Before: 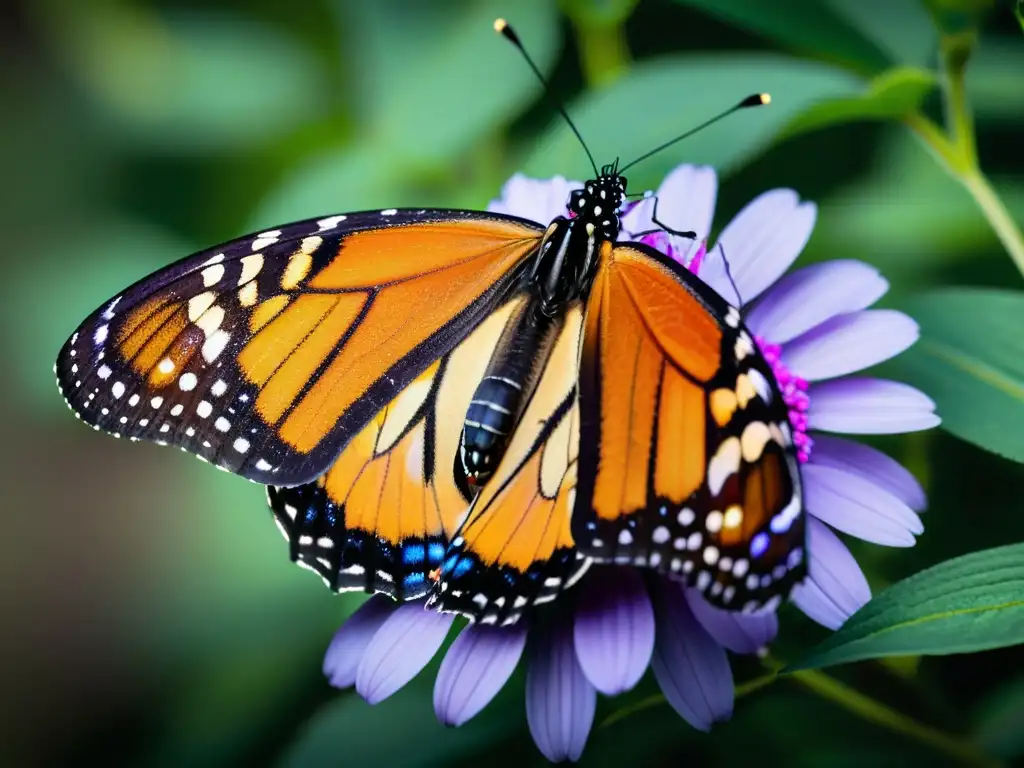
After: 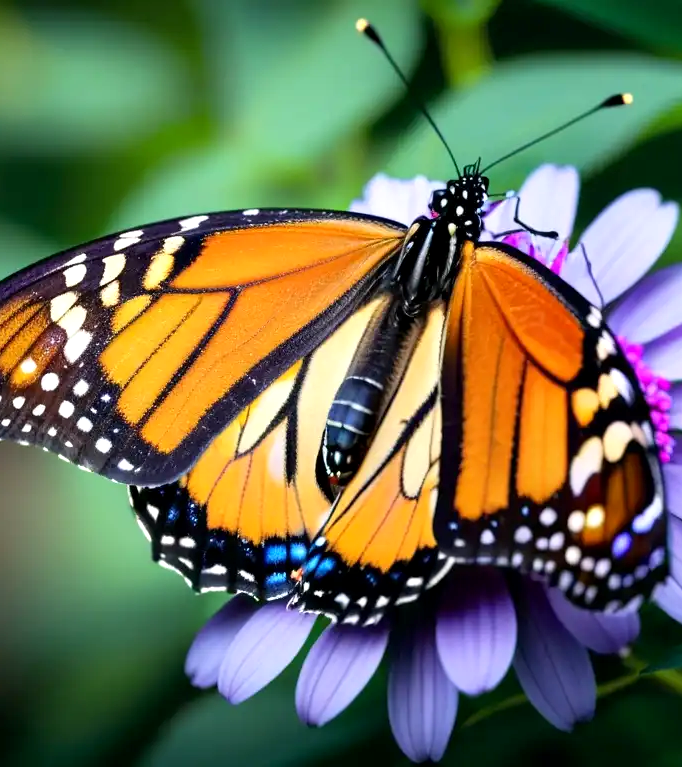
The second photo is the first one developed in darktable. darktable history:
crop and rotate: left 13.537%, right 19.796%
exposure: black level correction 0.001, exposure 0.3 EV, compensate highlight preservation false
